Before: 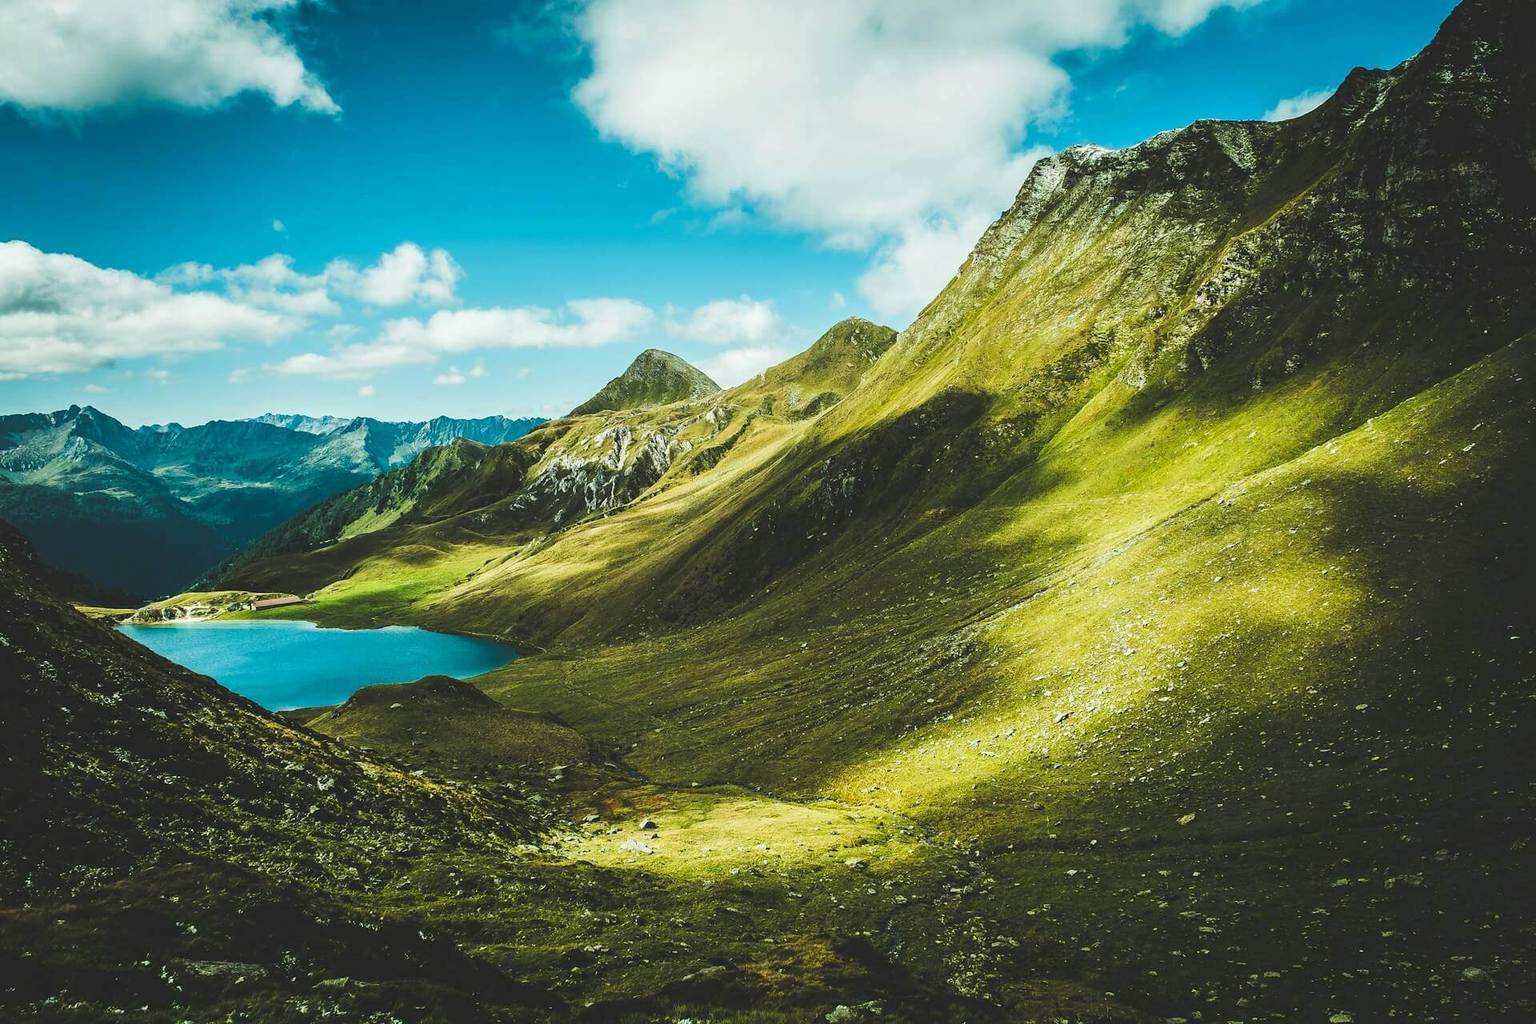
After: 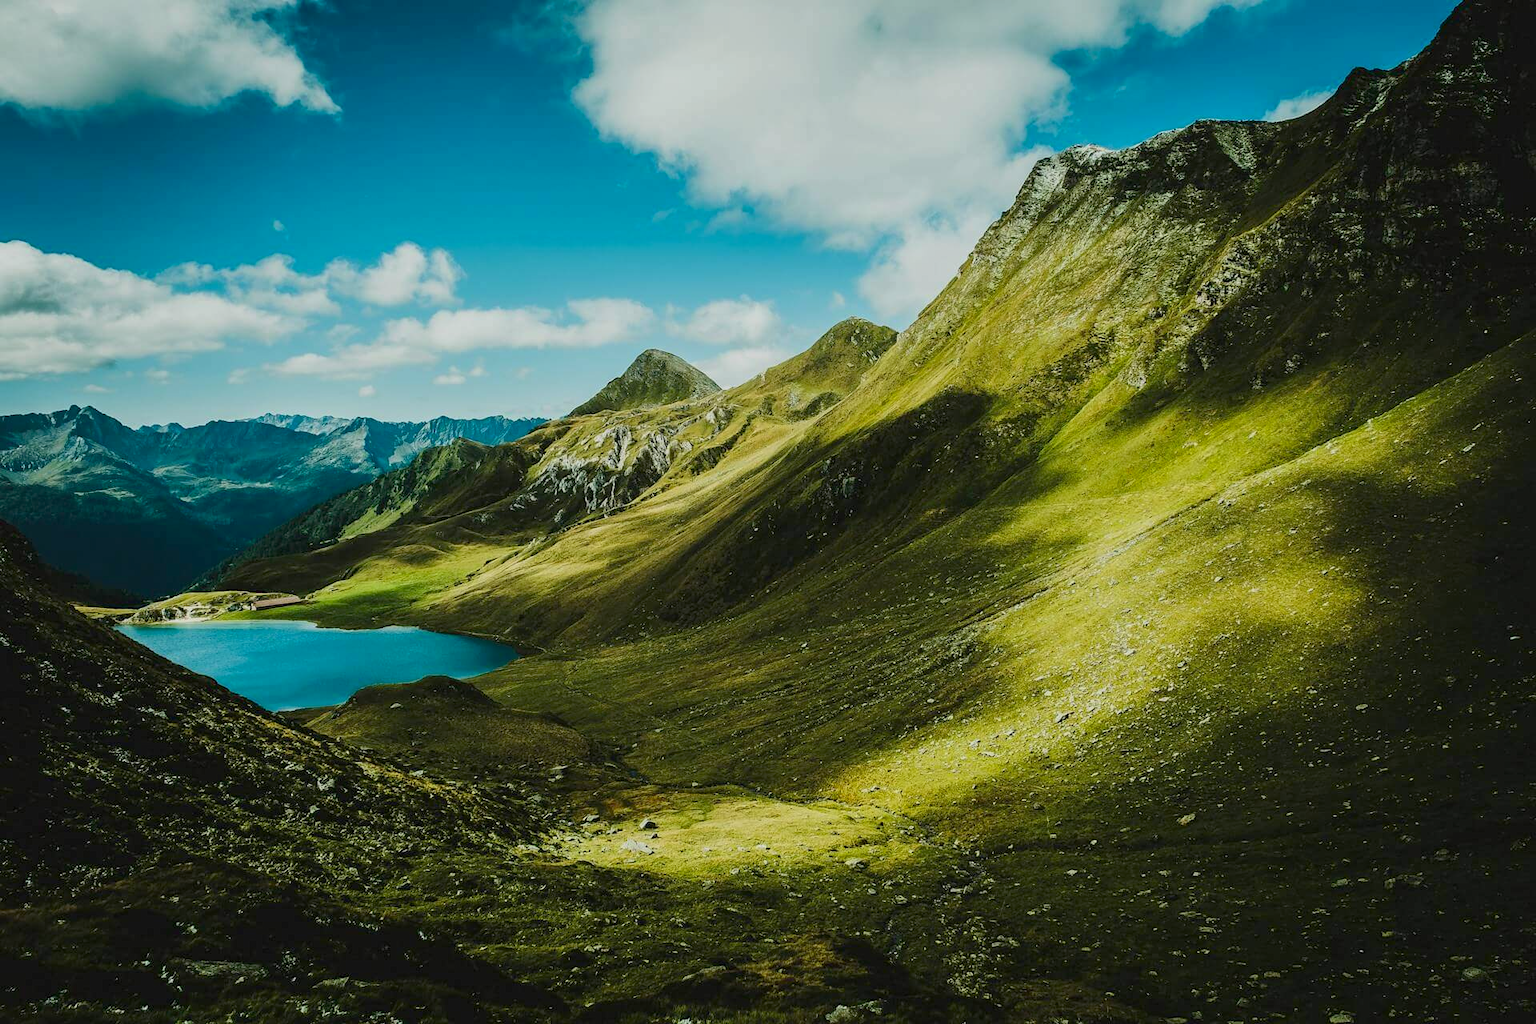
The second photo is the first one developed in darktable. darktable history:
exposure: black level correction 0.011, exposure -0.477 EV, compensate highlight preservation false
